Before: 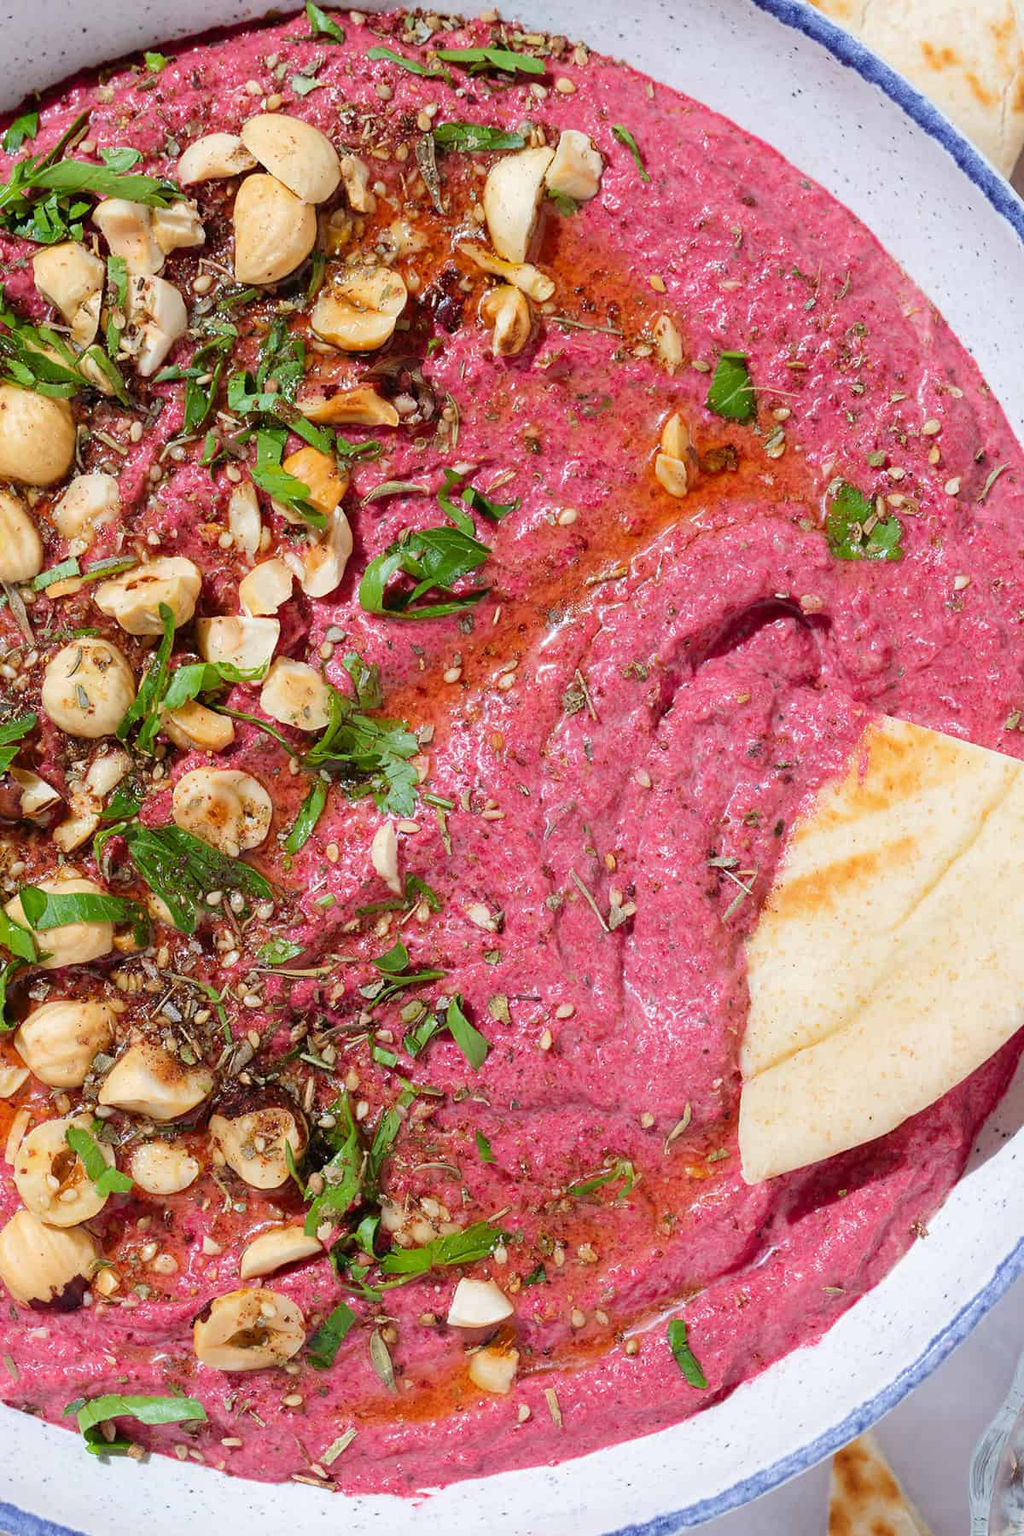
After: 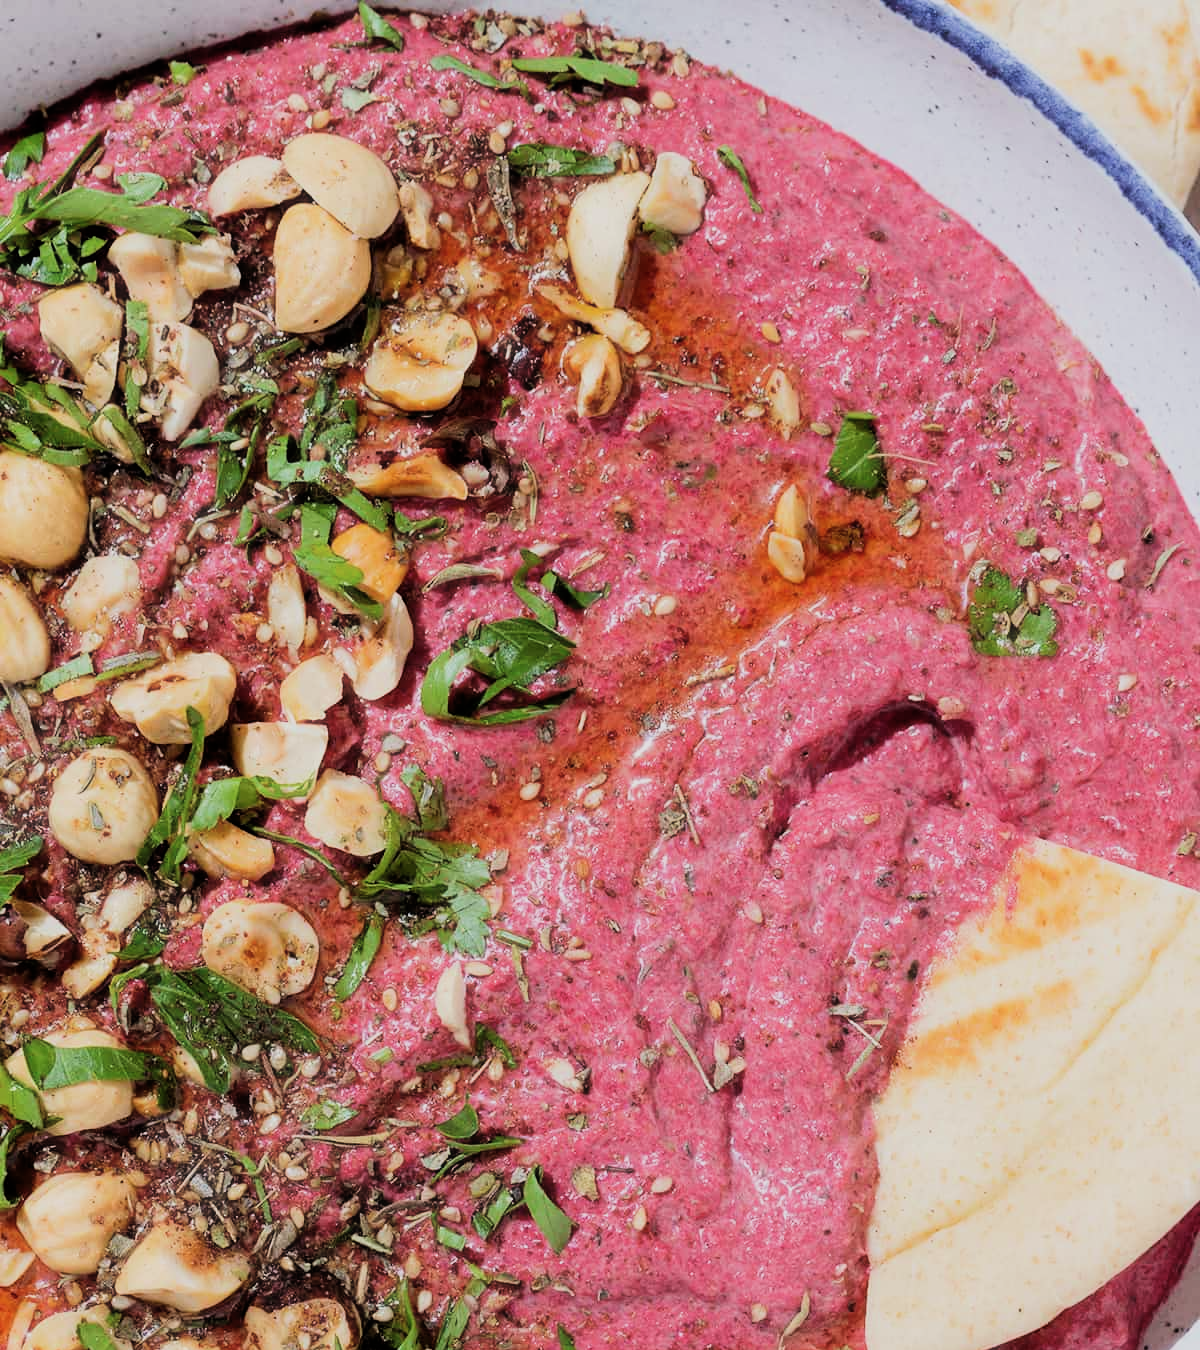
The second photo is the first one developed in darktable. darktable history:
contrast brightness saturation: saturation -0.043
exposure: exposure -0.028 EV, compensate highlight preservation false
filmic rgb: black relative exposure -7.5 EV, white relative exposure 4.99 EV, hardness 3.32, contrast 1.3, iterations of high-quality reconstruction 0
crop: bottom 24.986%
haze removal: strength -0.091, compatibility mode true
